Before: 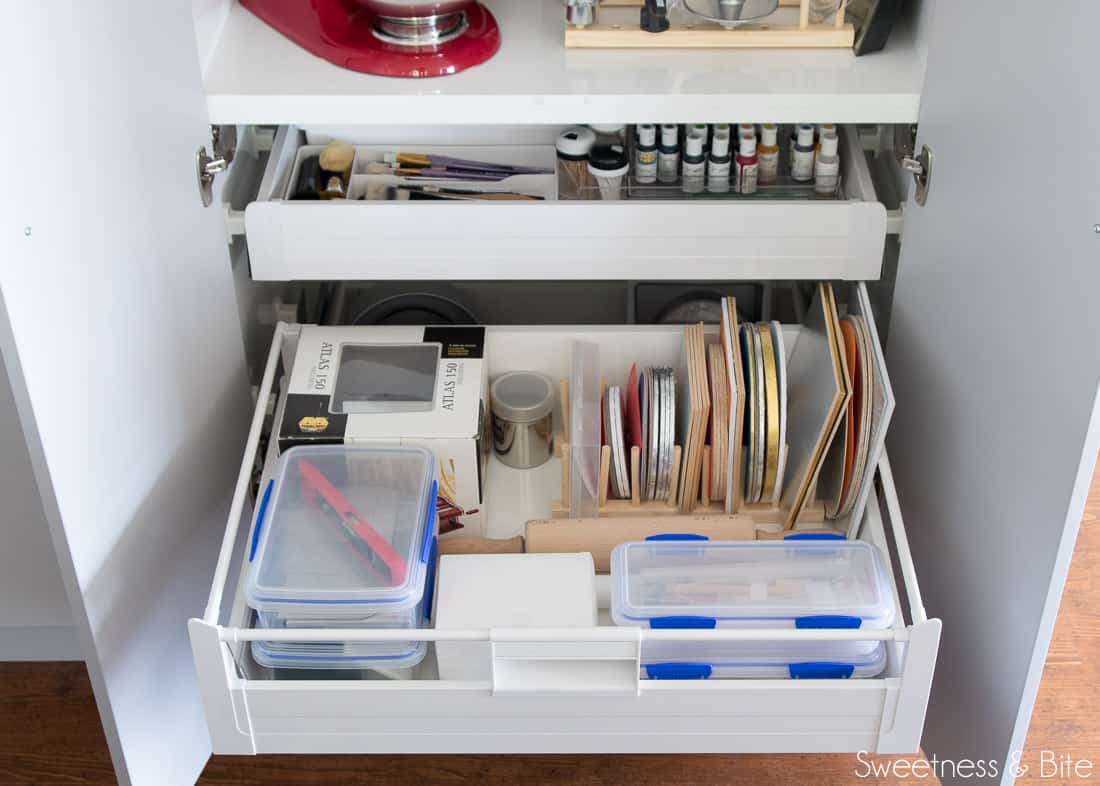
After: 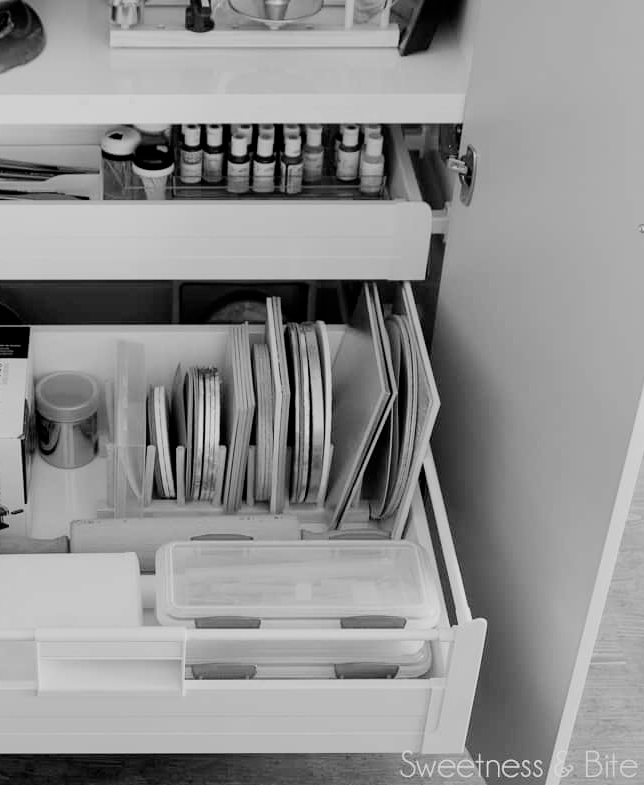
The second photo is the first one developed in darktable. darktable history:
crop: left 41.402%
filmic rgb: black relative exposure -5 EV, hardness 2.88, contrast 1.1
color calibration: output gray [0.31, 0.36, 0.33, 0], gray › normalize channels true, illuminant same as pipeline (D50), adaptation XYZ, x 0.346, y 0.359, gamut compression 0
contrast brightness saturation: saturation -0.1
